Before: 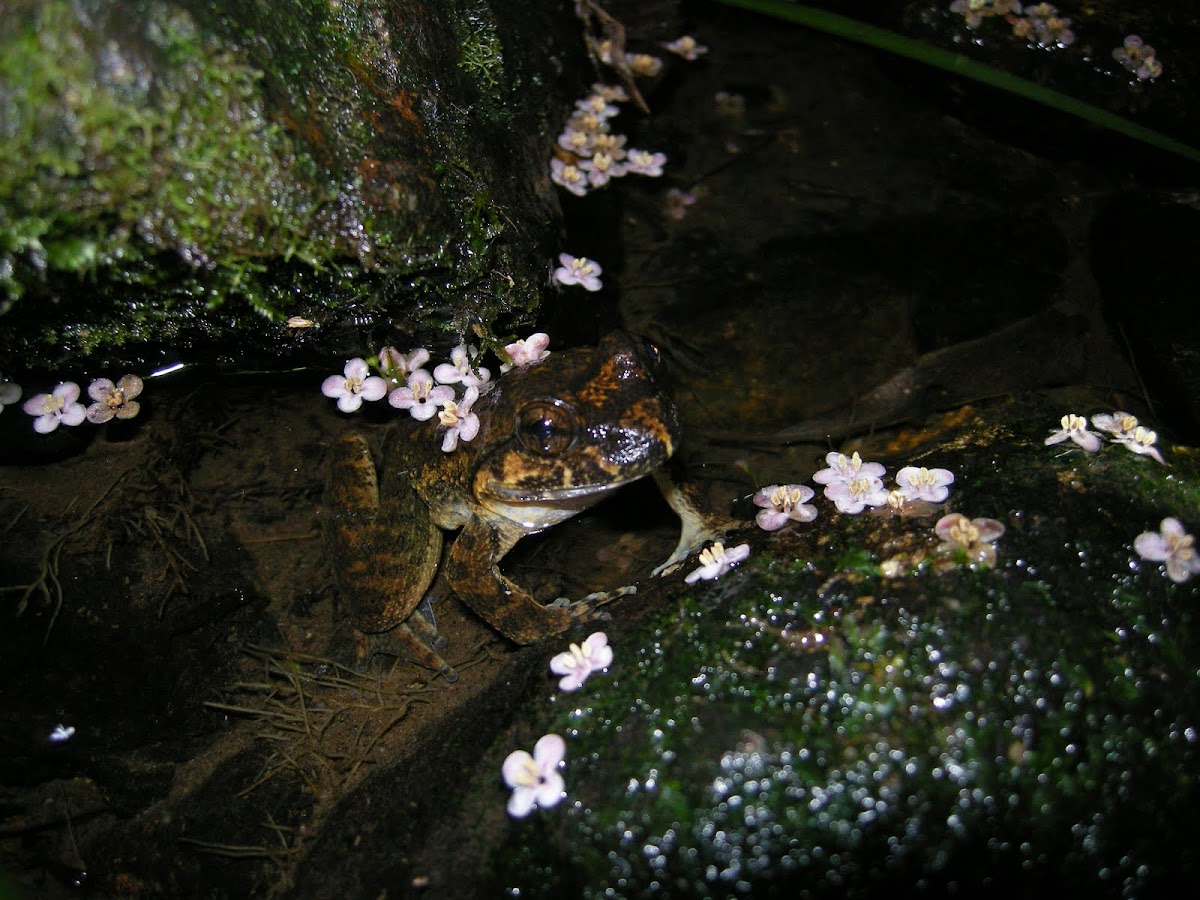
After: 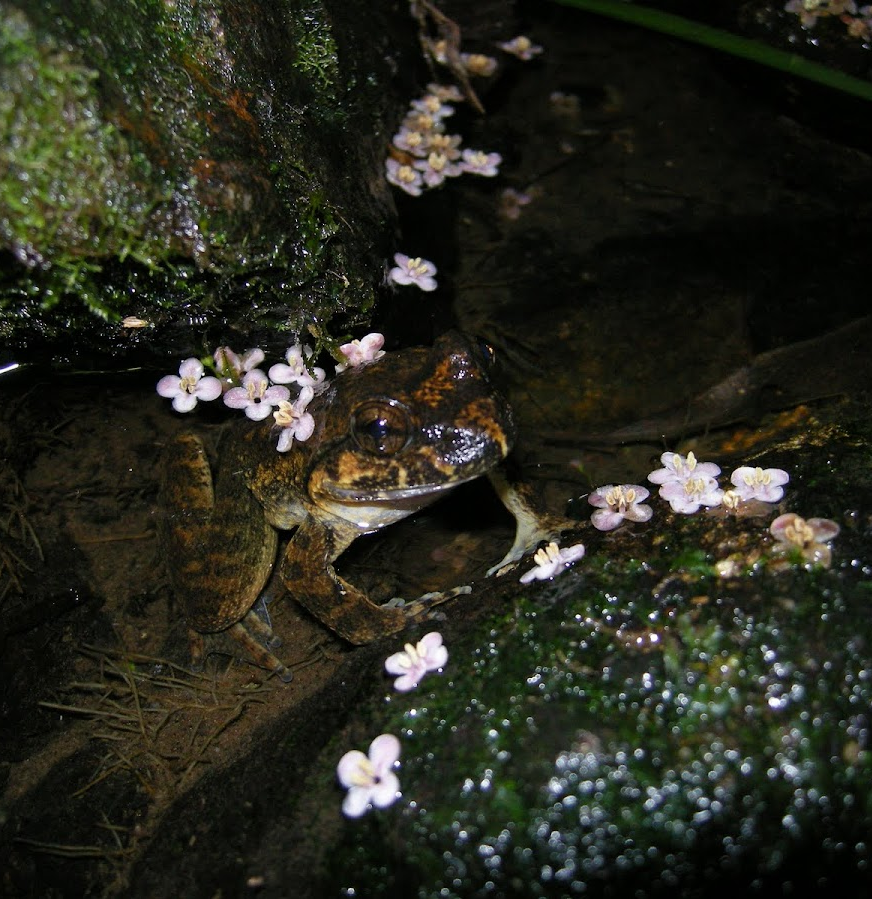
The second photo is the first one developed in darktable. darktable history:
crop: left 13.829%, top 0%, right 13.468%
